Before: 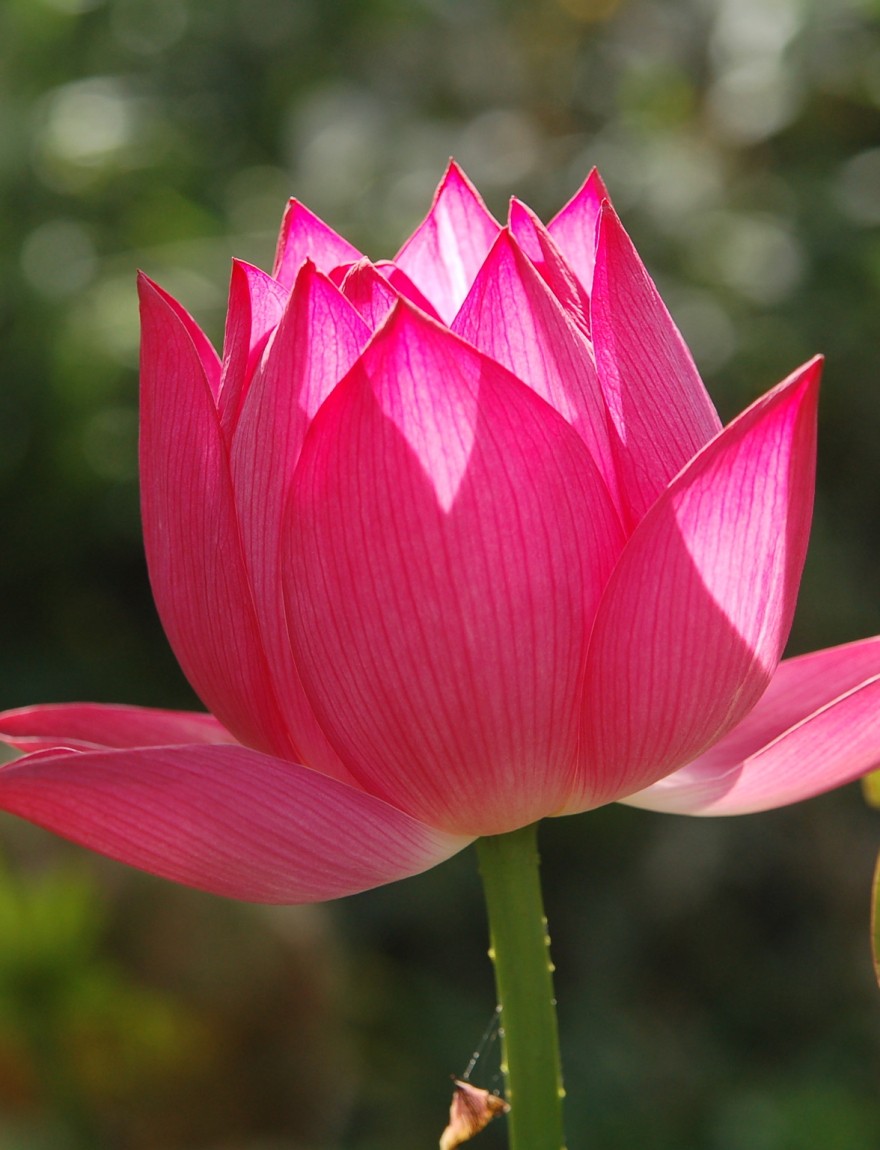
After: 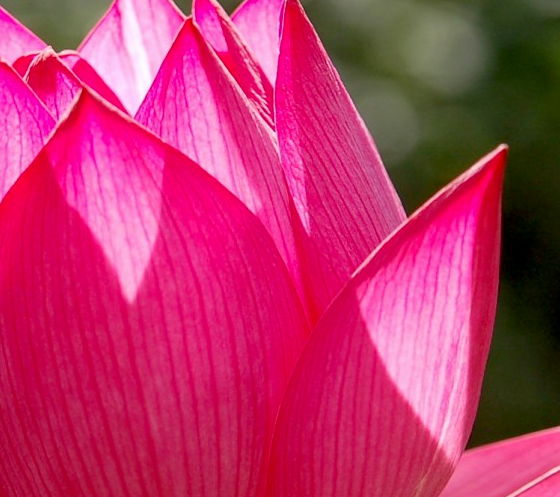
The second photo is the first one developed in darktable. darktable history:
exposure: black level correction 0.016, exposure -0.009 EV, compensate highlight preservation false
crop: left 36.005%, top 18.293%, right 0.31%, bottom 38.444%
